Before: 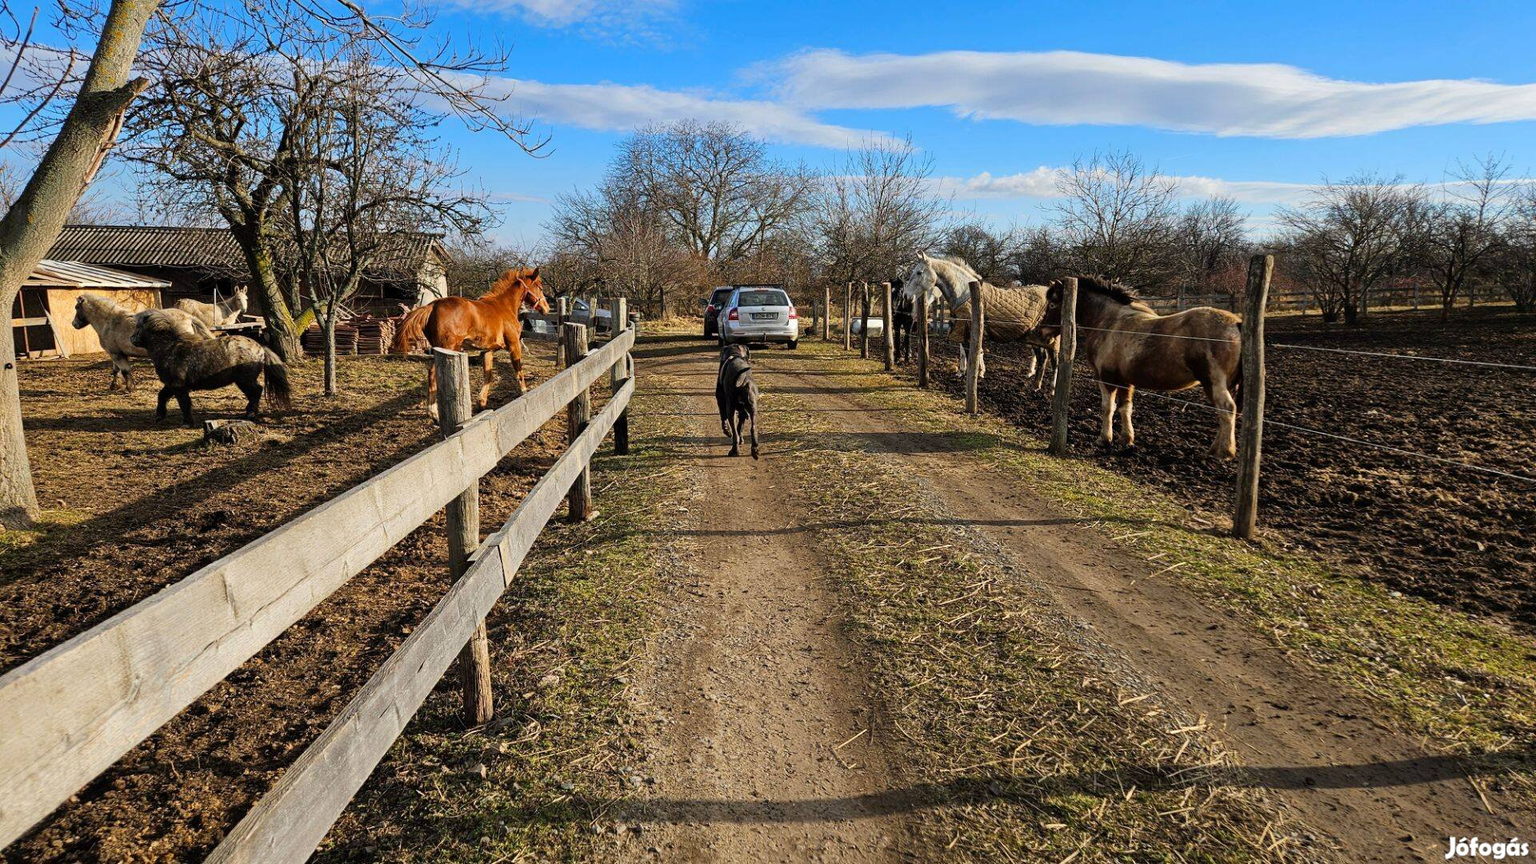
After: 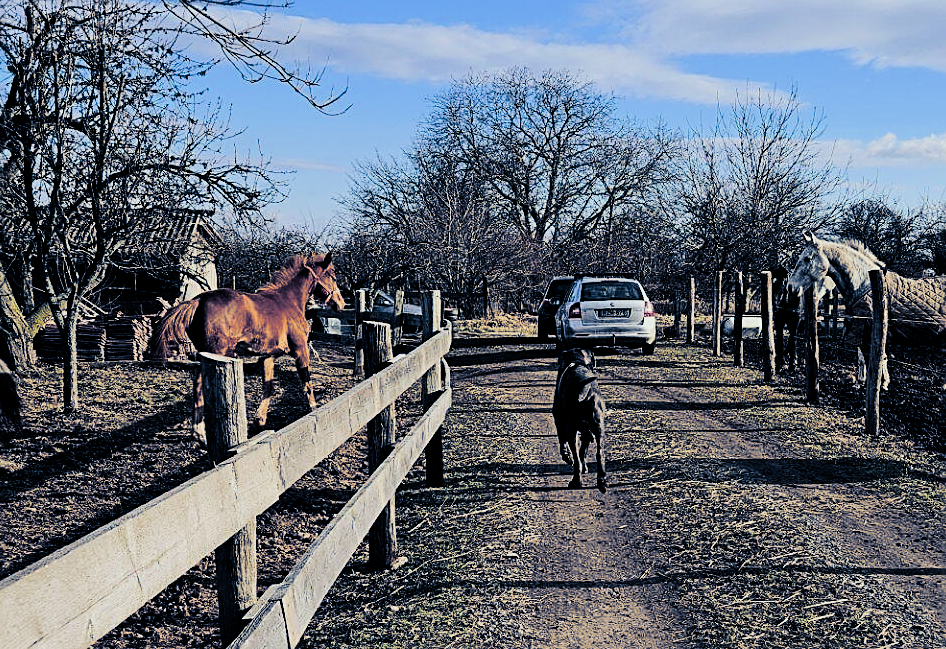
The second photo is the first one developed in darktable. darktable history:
split-toning: shadows › hue 226.8°, shadows › saturation 0.84
tone equalizer: -8 EV -1.08 EV, -7 EV -1.01 EV, -6 EV -0.867 EV, -5 EV -0.578 EV, -3 EV 0.578 EV, -2 EV 0.867 EV, -1 EV 1.01 EV, +0 EV 1.08 EV, edges refinement/feathering 500, mask exposure compensation -1.57 EV, preserve details no
sharpen: on, module defaults
crop: left 17.835%, top 7.675%, right 32.881%, bottom 32.213%
white balance: red 0.967, blue 1.049
exposure: exposure -0.293 EV, compensate highlight preservation false
filmic rgb: black relative exposure -7.65 EV, white relative exposure 4.56 EV, hardness 3.61
